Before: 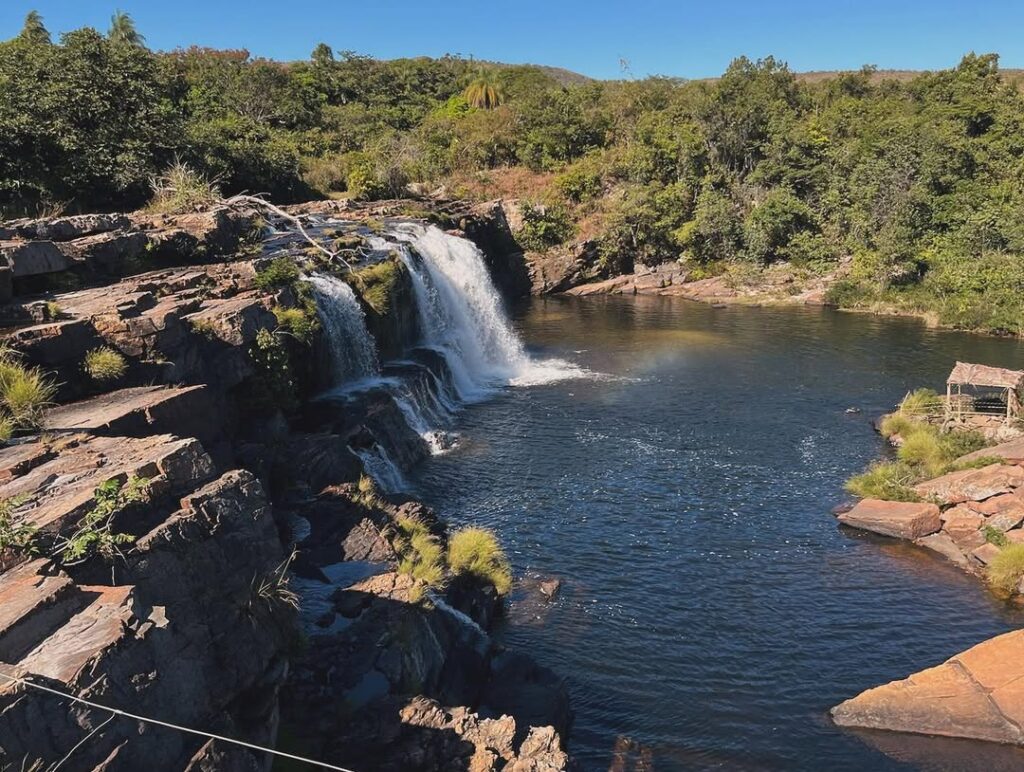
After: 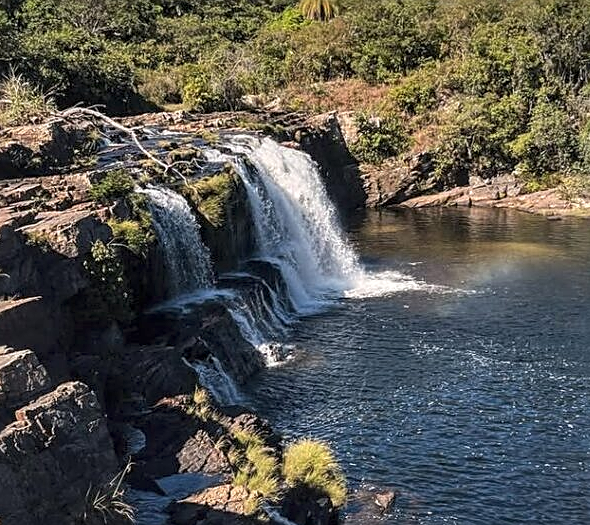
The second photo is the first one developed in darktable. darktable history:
local contrast: detail 150%
sharpen: on, module defaults
crop: left 16.19%, top 11.402%, right 26.158%, bottom 20.59%
